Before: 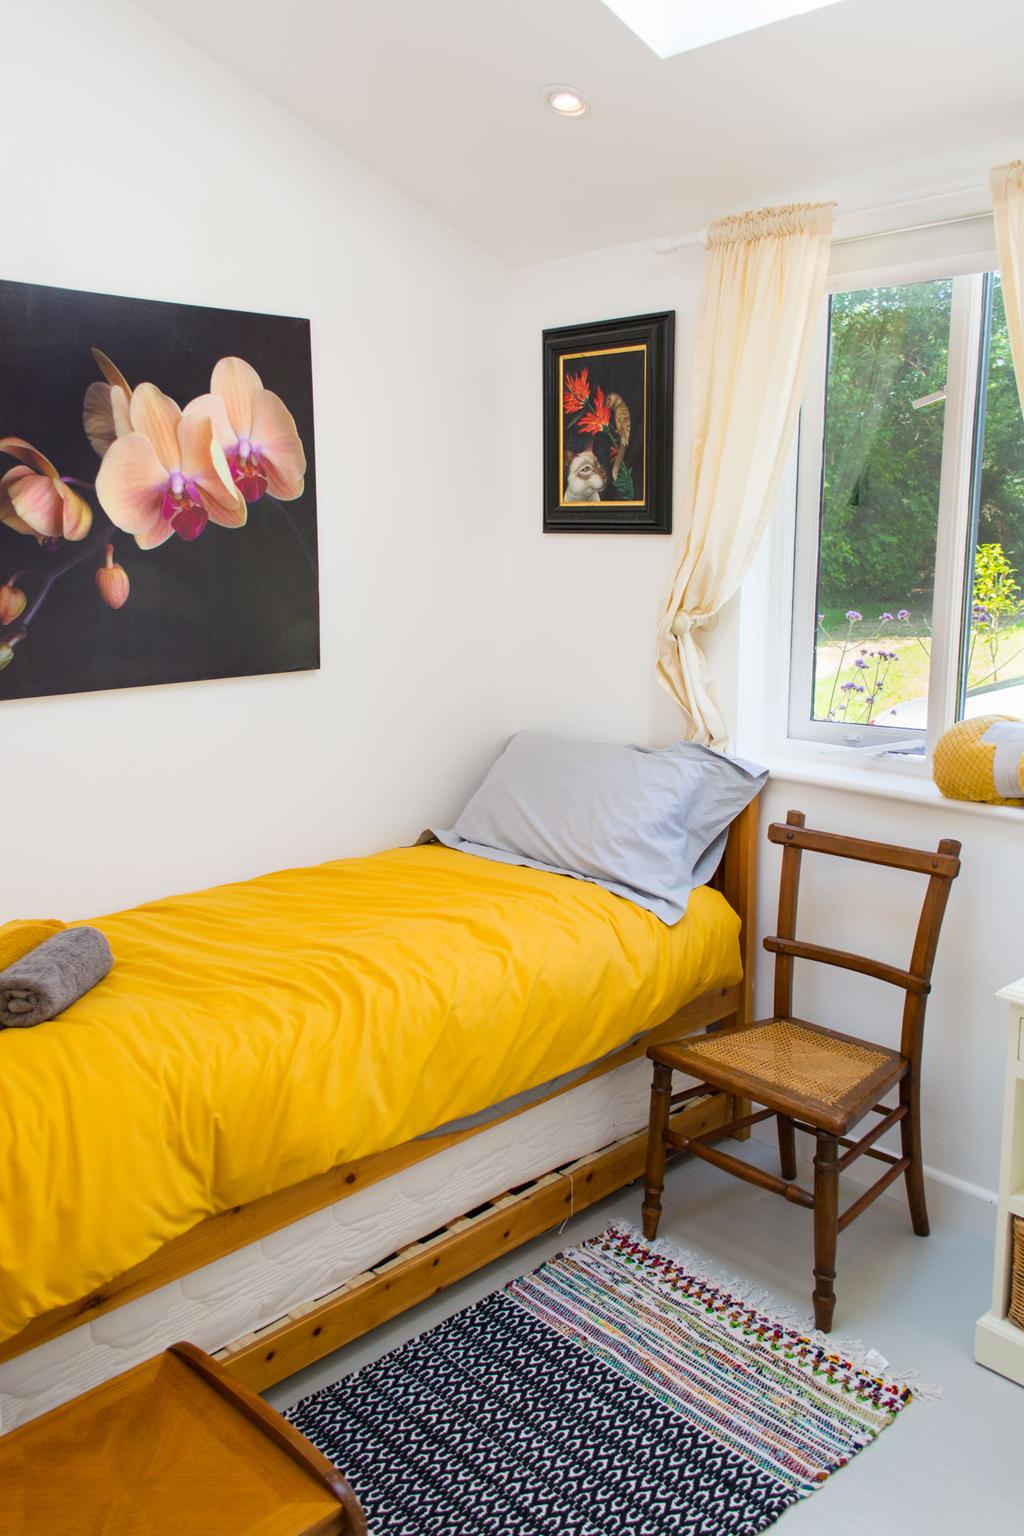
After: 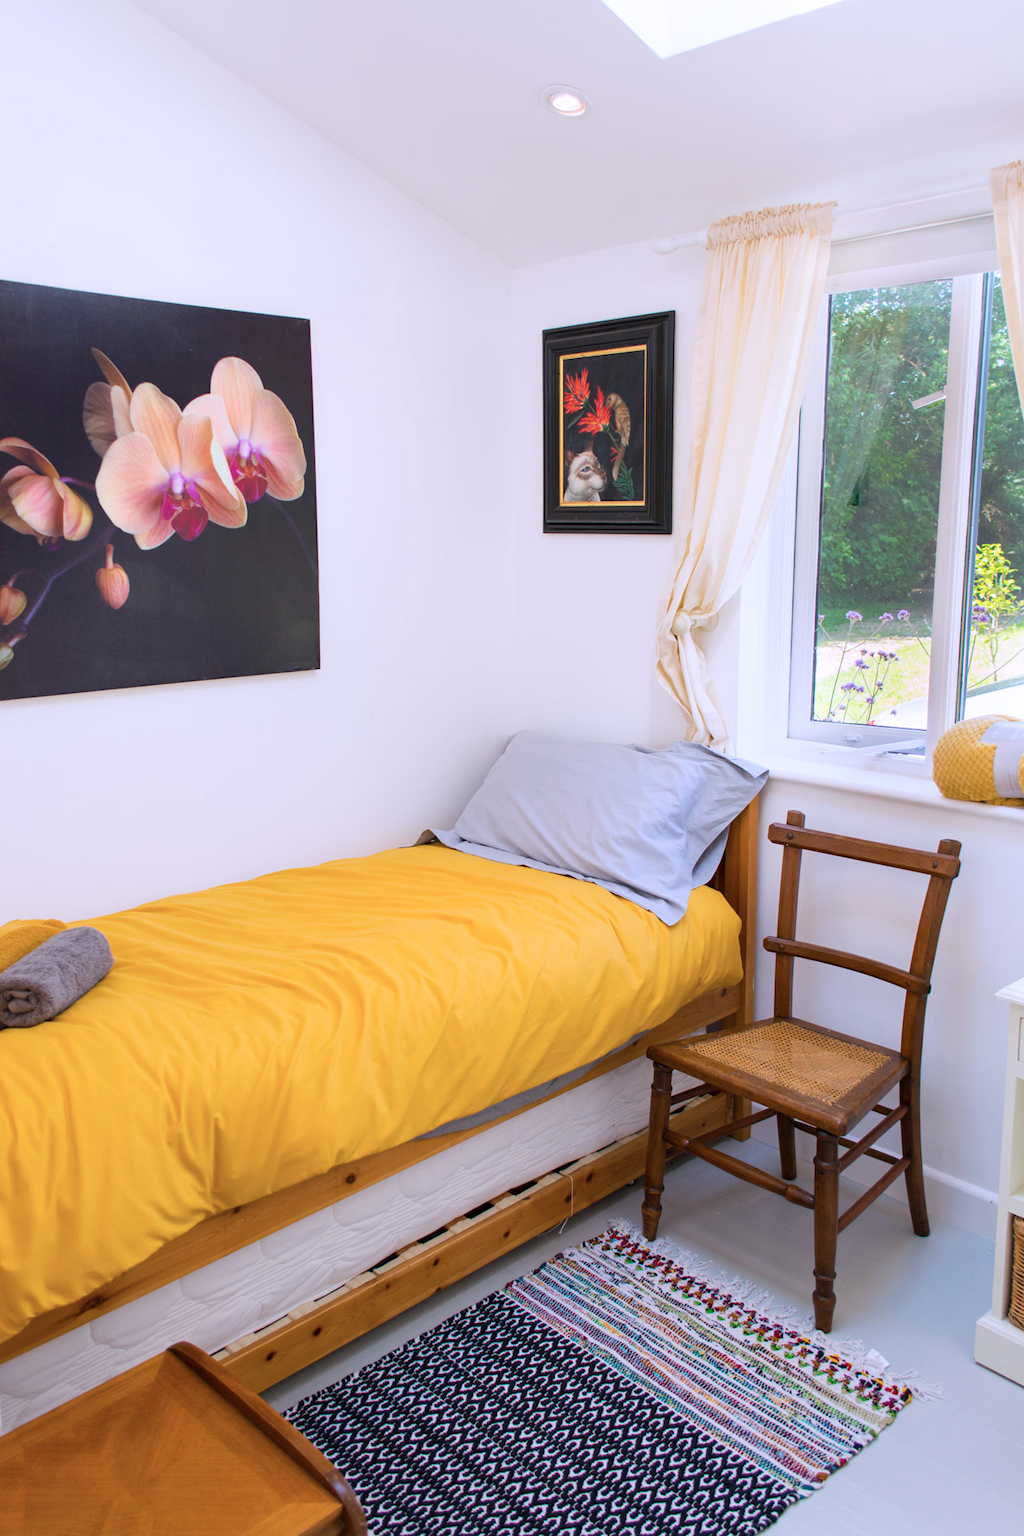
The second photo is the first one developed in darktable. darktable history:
white balance: red 1.045, blue 0.932
color calibration: illuminant as shot in camera, x 0.379, y 0.396, temperature 4138.76 K
